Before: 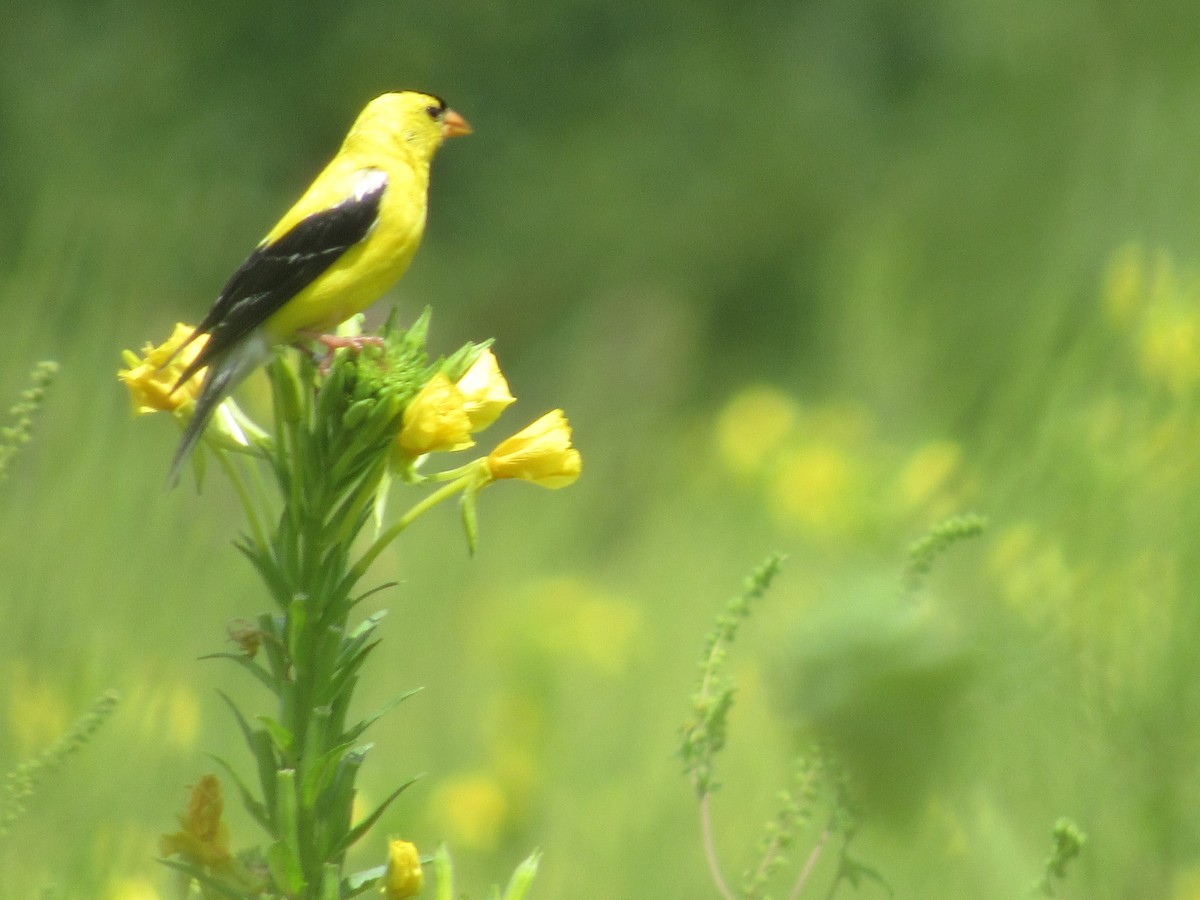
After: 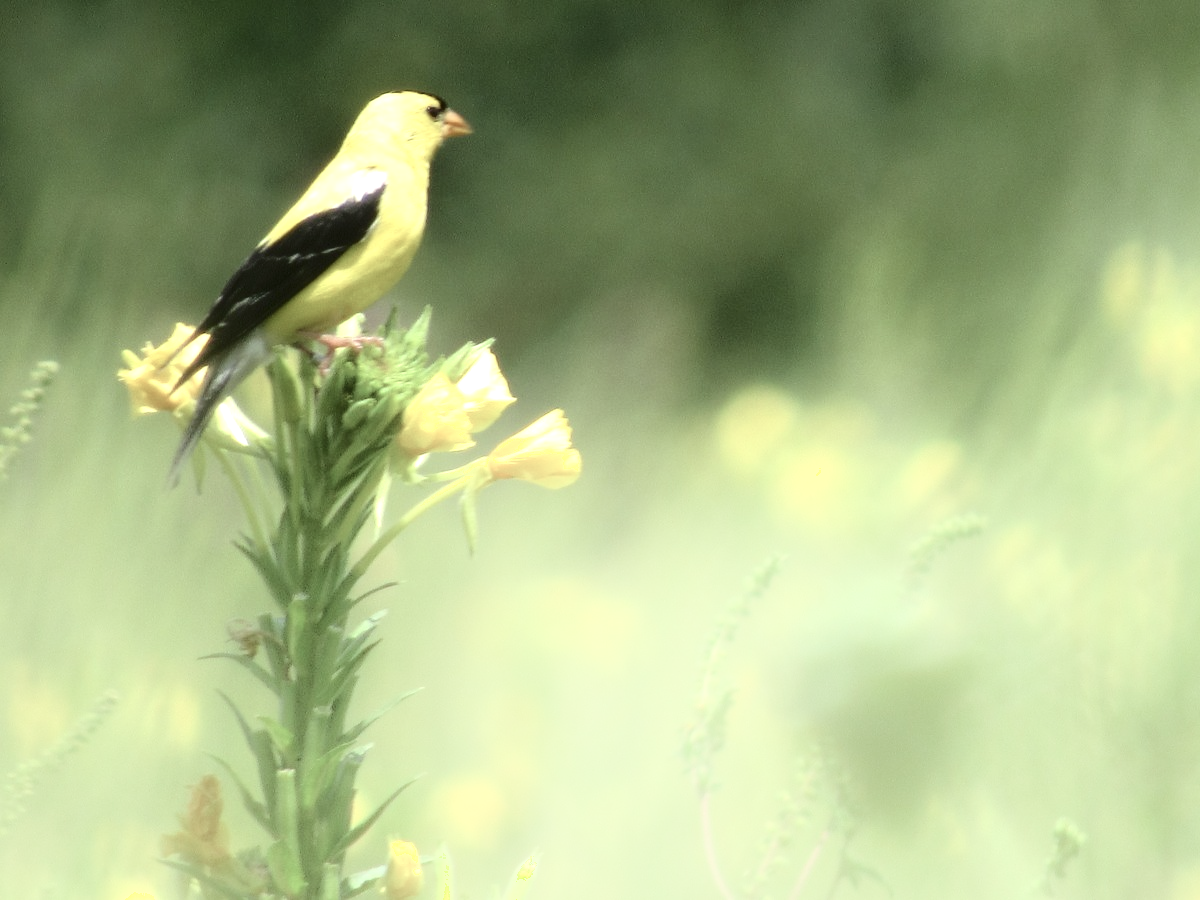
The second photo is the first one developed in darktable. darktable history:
color zones: curves: ch0 [(0, 0.5) (0.143, 0.5) (0.286, 0.5) (0.429, 0.504) (0.571, 0.5) (0.714, 0.509) (0.857, 0.5) (1, 0.5)]; ch1 [(0, 0.425) (0.143, 0.425) (0.286, 0.375) (0.429, 0.405) (0.571, 0.5) (0.714, 0.47) (0.857, 0.425) (1, 0.435)]; ch2 [(0, 0.5) (0.143, 0.5) (0.286, 0.5) (0.429, 0.517) (0.571, 0.5) (0.714, 0.51) (0.857, 0.5) (1, 0.5)]
tone curve: curves: ch0 [(0, 0) (0.003, 0.031) (0.011, 0.031) (0.025, 0.03) (0.044, 0.035) (0.069, 0.054) (0.1, 0.081) (0.136, 0.11) (0.177, 0.147) (0.224, 0.209) (0.277, 0.283) (0.335, 0.369) (0.399, 0.44) (0.468, 0.517) (0.543, 0.601) (0.623, 0.684) (0.709, 0.766) (0.801, 0.846) (0.898, 0.927) (1, 1)], color space Lab, independent channels, preserve colors none
color balance rgb: shadows lift › luminance -19.92%, perceptual saturation grading › global saturation 0.252%, perceptual saturation grading › highlights -30.485%, perceptual saturation grading › shadows 19.825%, perceptual brilliance grading › global brilliance 15.746%, perceptual brilliance grading › shadows -35.829%, global vibrance 9.804%
tone equalizer: on, module defaults
exposure: black level correction 0.001, exposure -0.123 EV, compensate highlight preservation false
shadows and highlights: shadows -55.46, highlights 87.44, soften with gaussian
